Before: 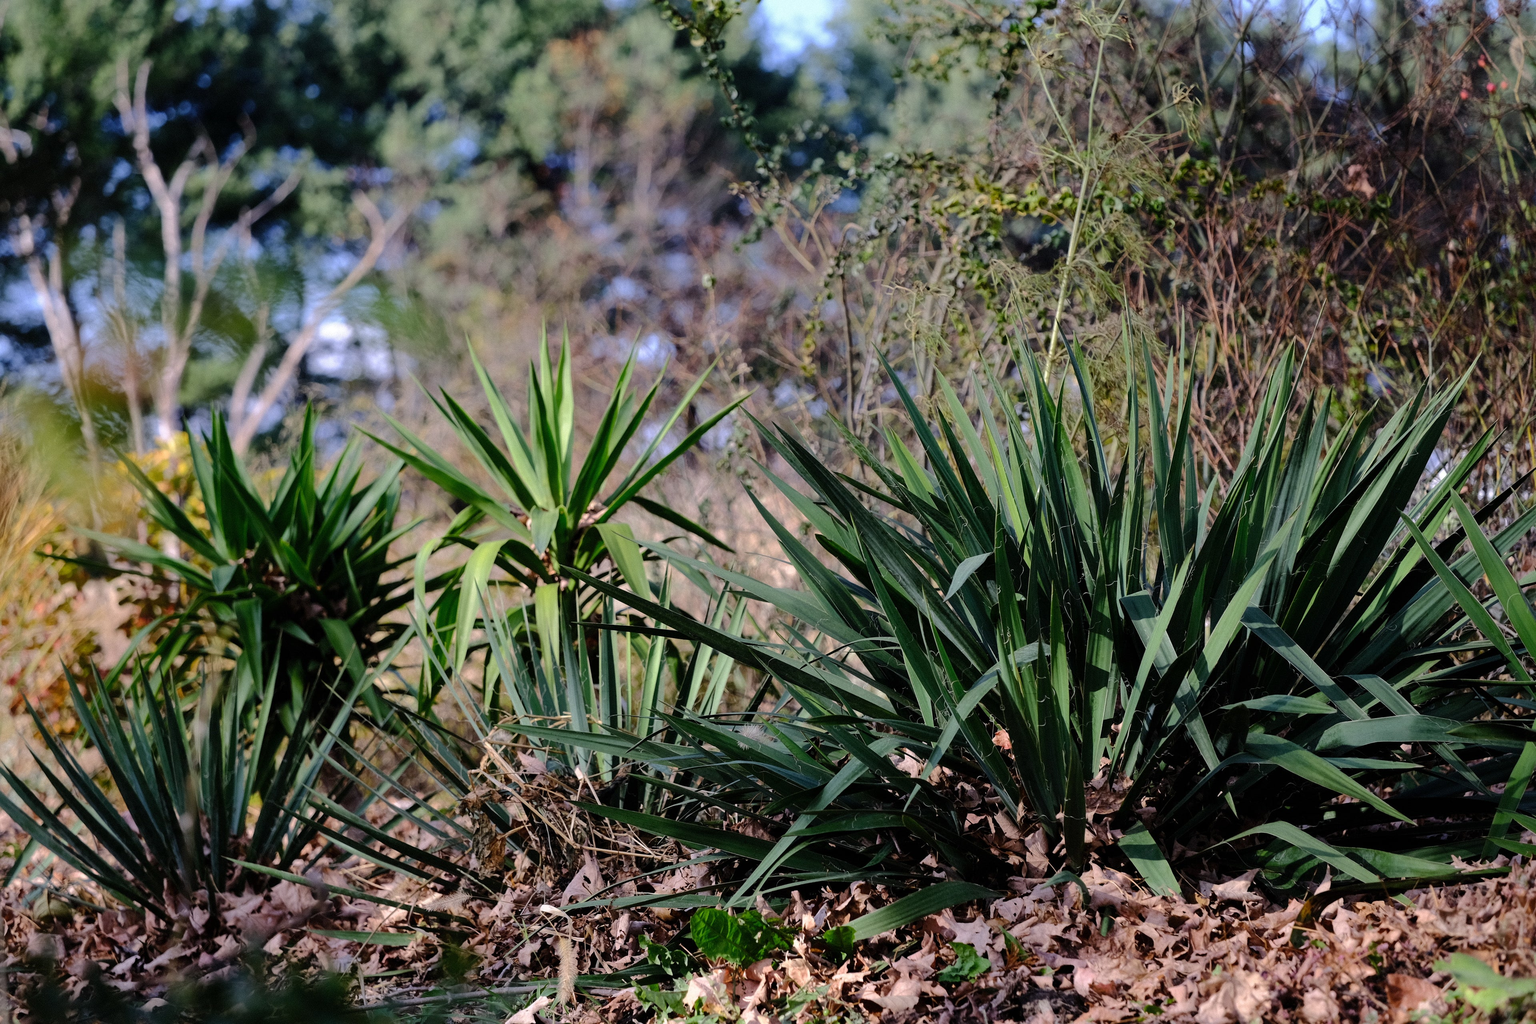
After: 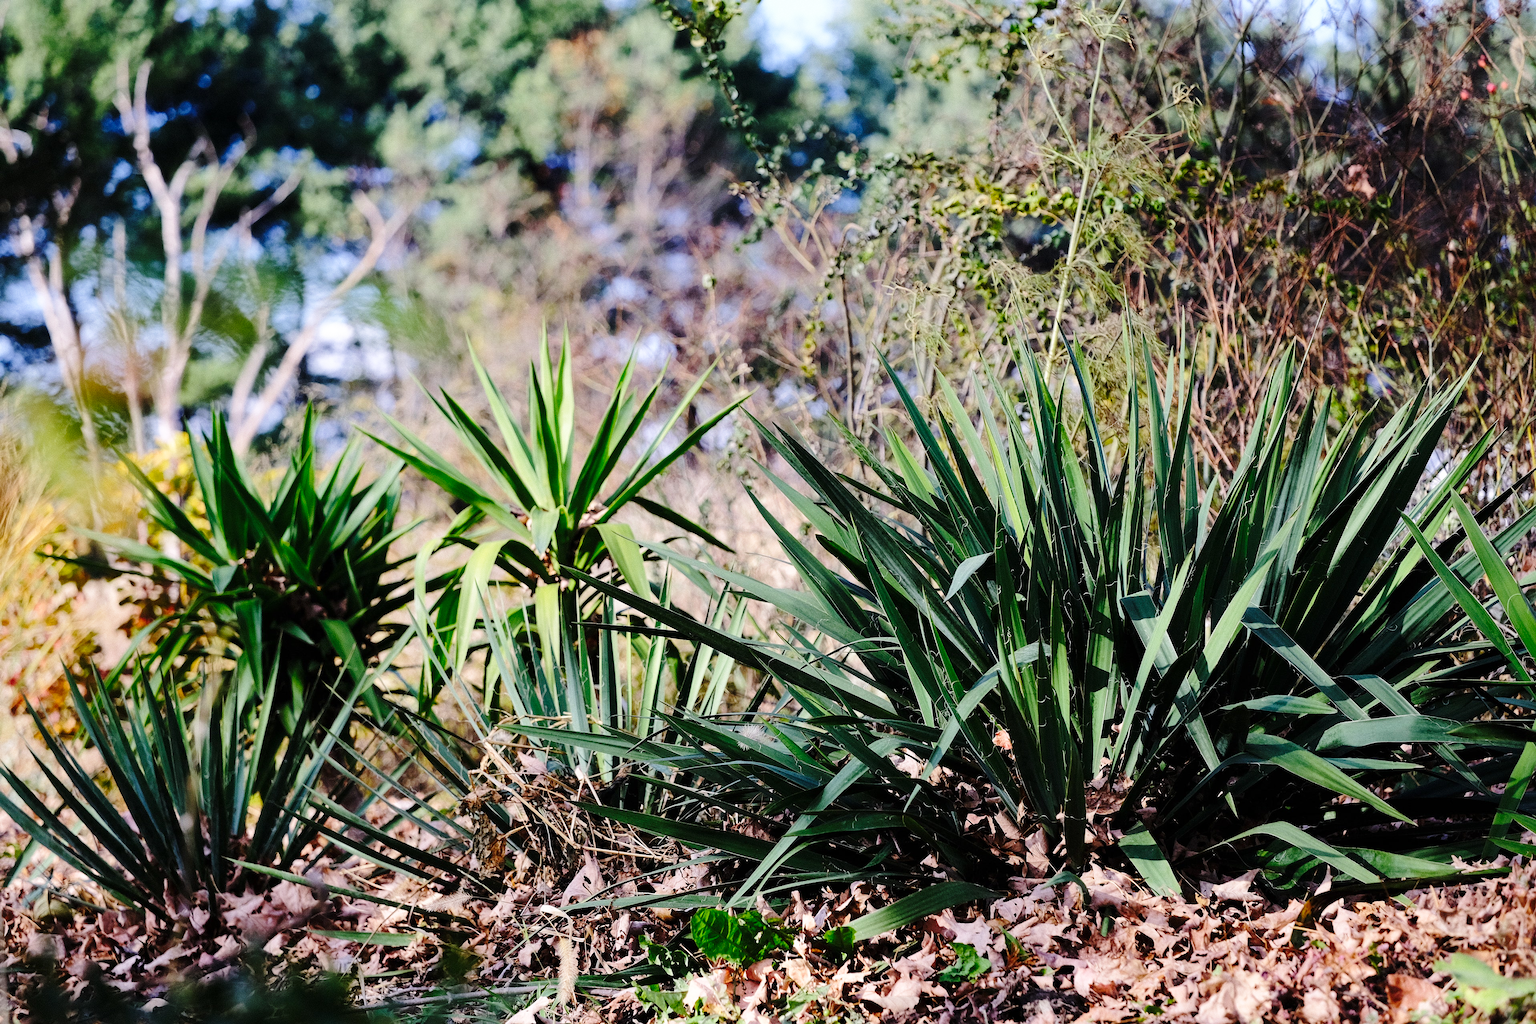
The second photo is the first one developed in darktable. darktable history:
base curve: curves: ch0 [(0, 0) (0.028, 0.03) (0.121, 0.232) (0.46, 0.748) (0.859, 0.968) (1, 1)], preserve colors none
sharpen: radius 1, threshold 1
